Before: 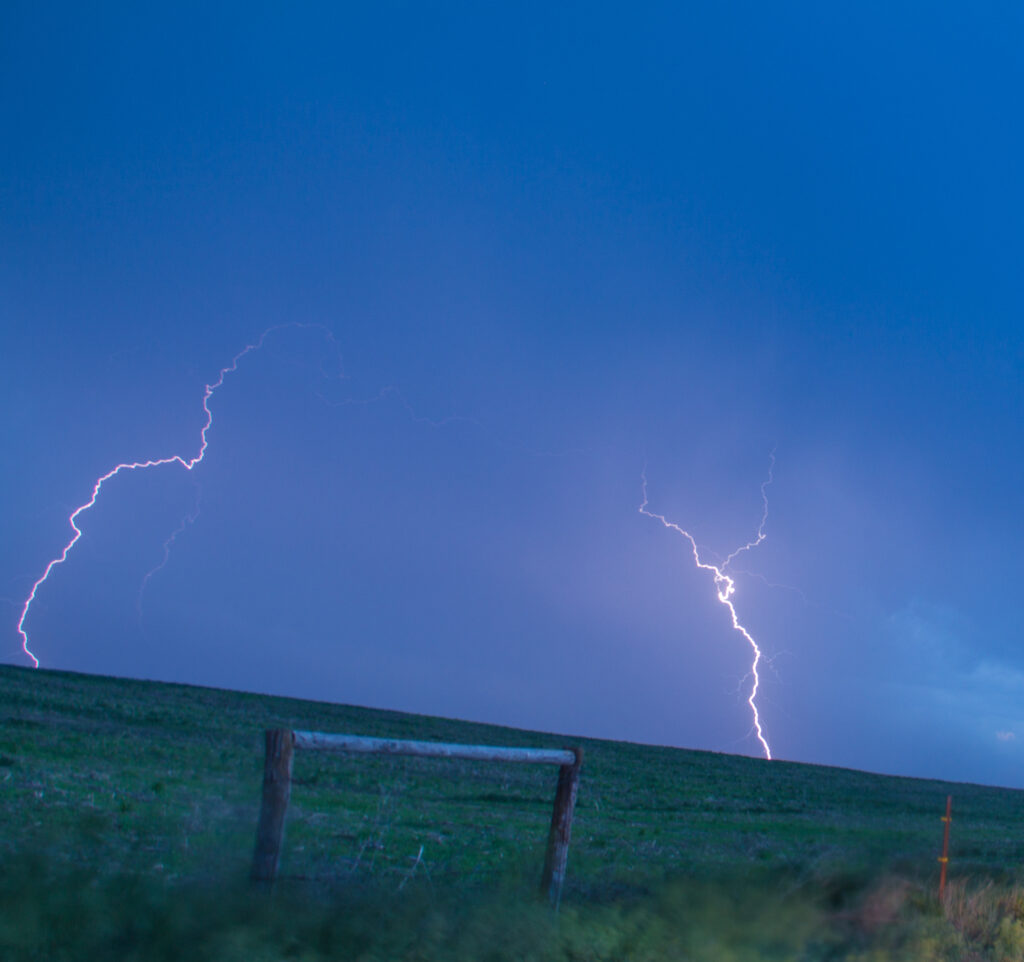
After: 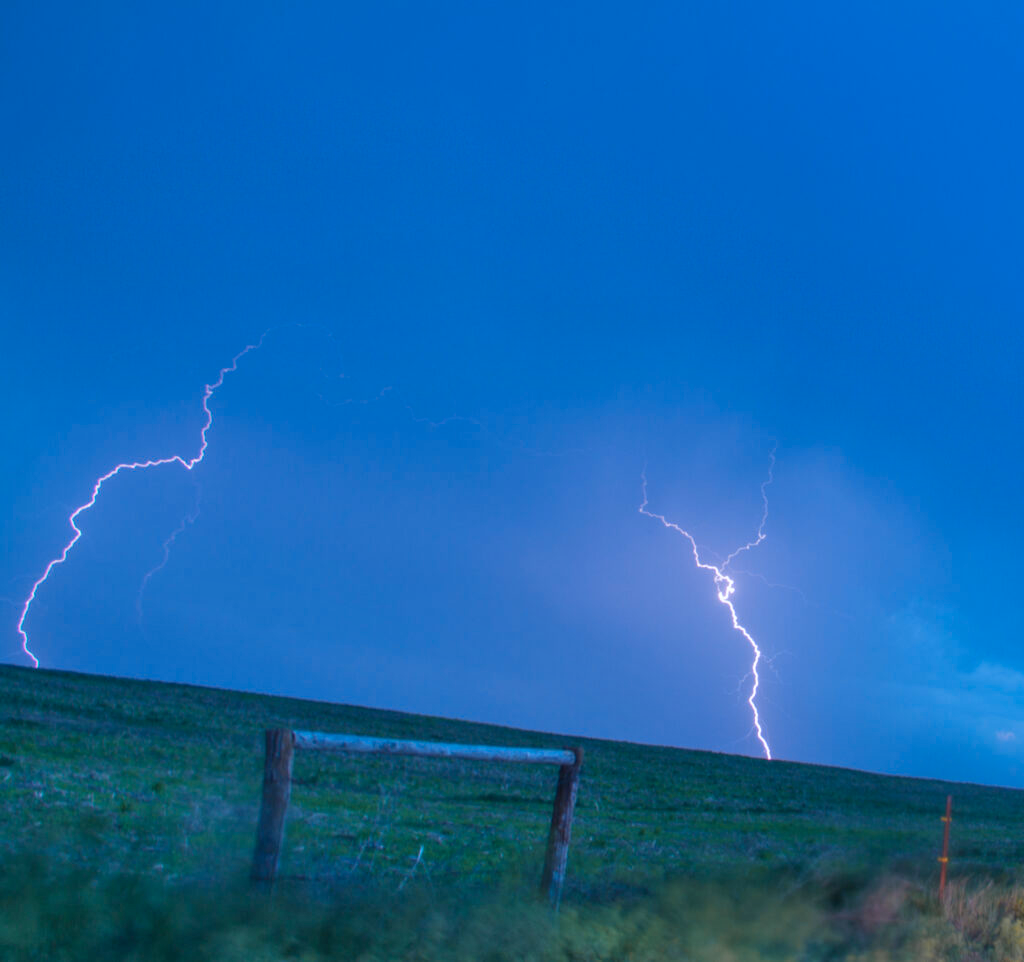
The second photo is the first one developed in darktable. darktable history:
shadows and highlights: soften with gaussian
white balance: red 0.974, blue 1.044
color zones: curves: ch1 [(0.263, 0.53) (0.376, 0.287) (0.487, 0.512) (0.748, 0.547) (1, 0.513)]; ch2 [(0.262, 0.45) (0.751, 0.477)], mix 31.98%
